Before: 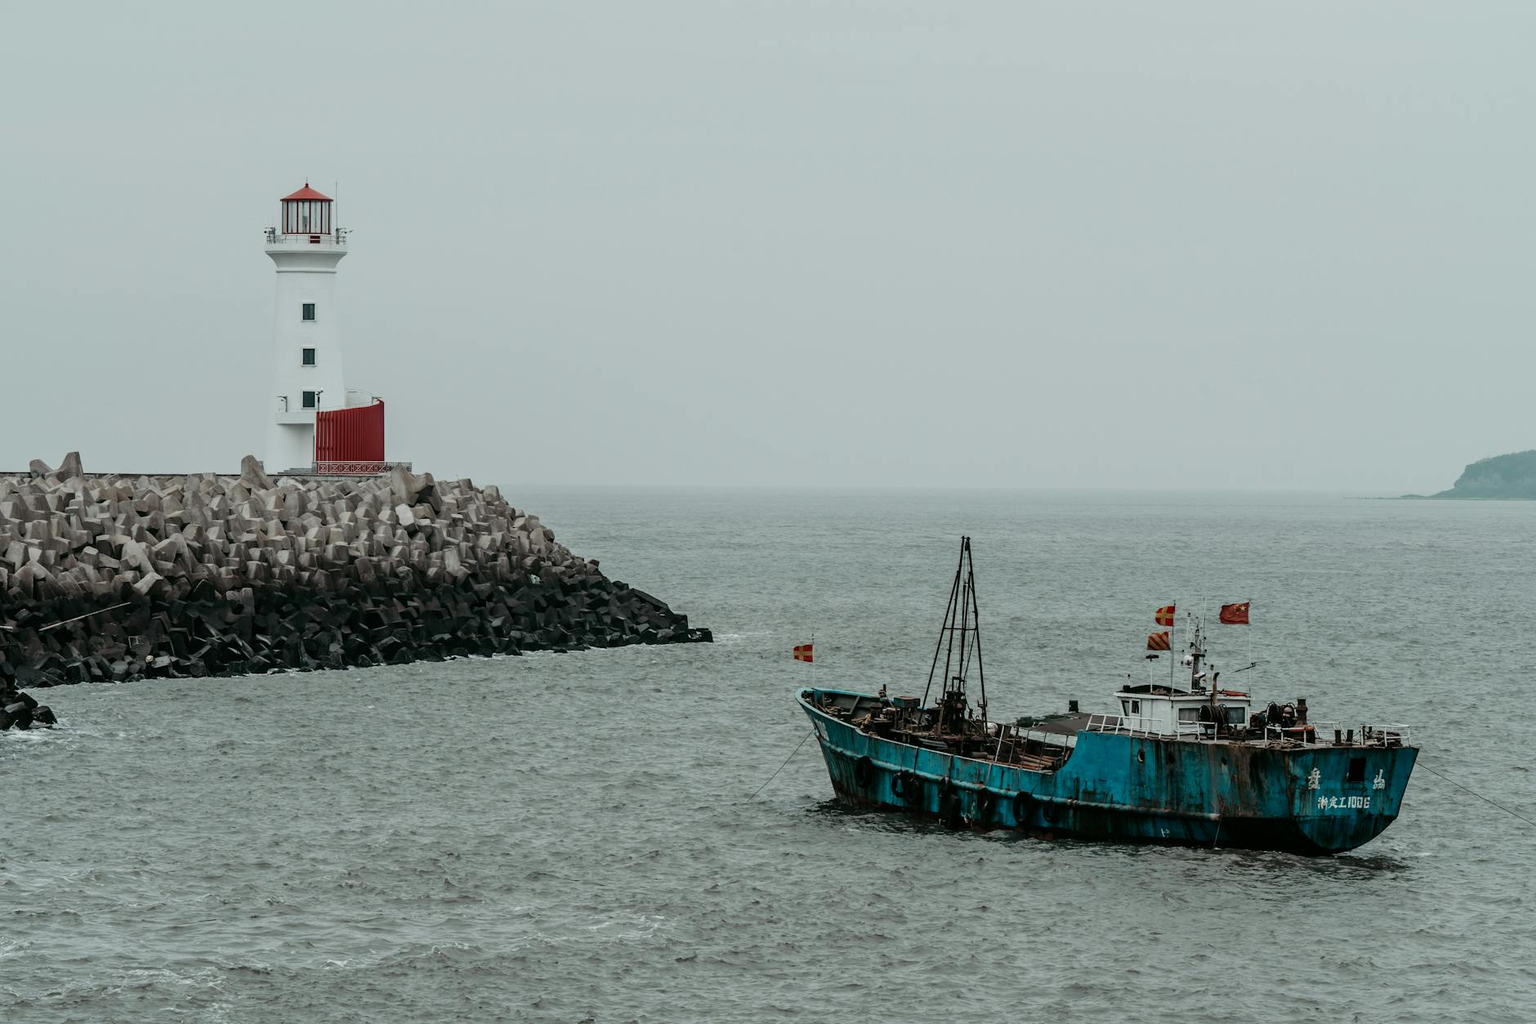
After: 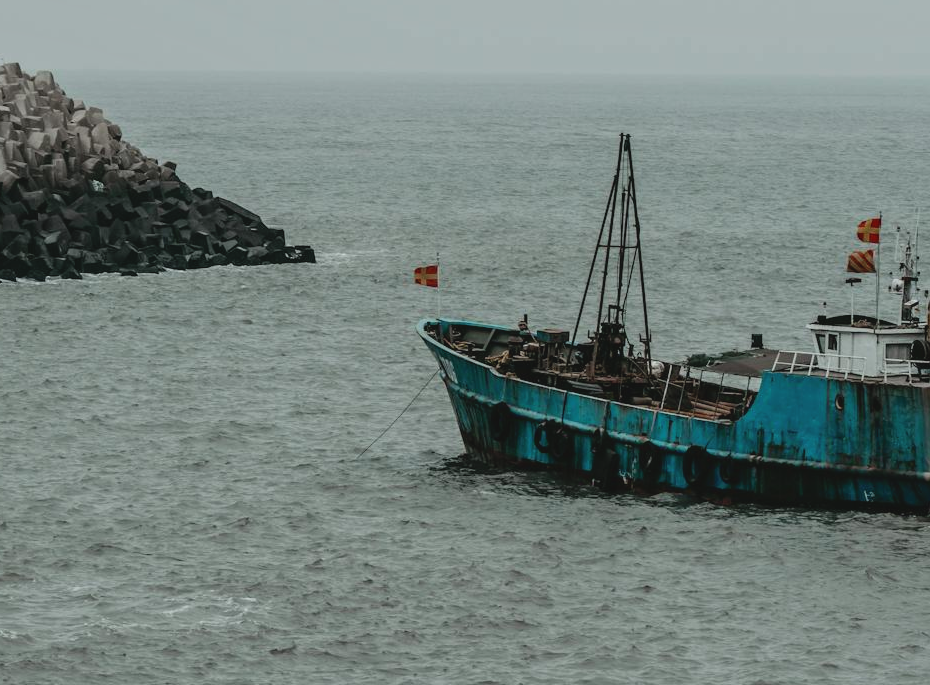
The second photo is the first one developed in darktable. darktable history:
shadows and highlights: radius 125.46, shadows 30.51, highlights -30.51, low approximation 0.01, soften with gaussian
crop: left 29.672%, top 41.786%, right 20.851%, bottom 3.487%
contrast brightness saturation: contrast -0.11
